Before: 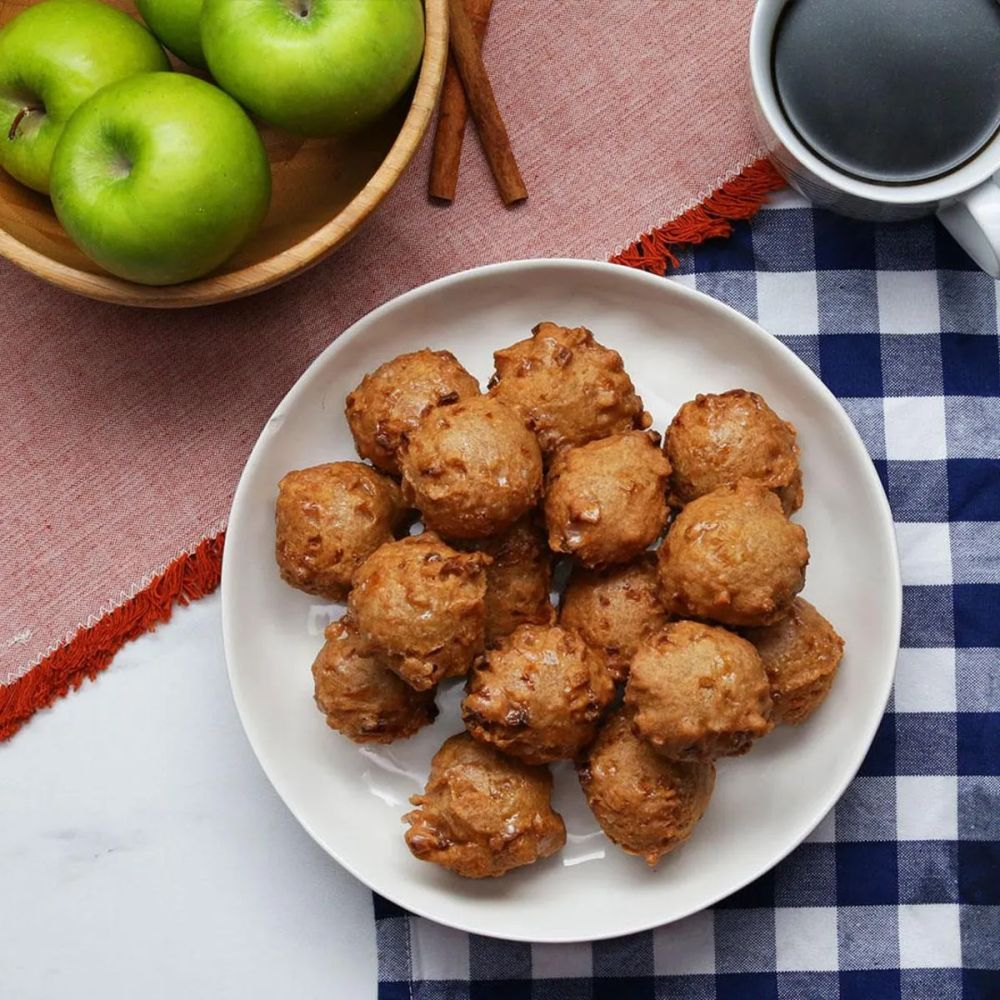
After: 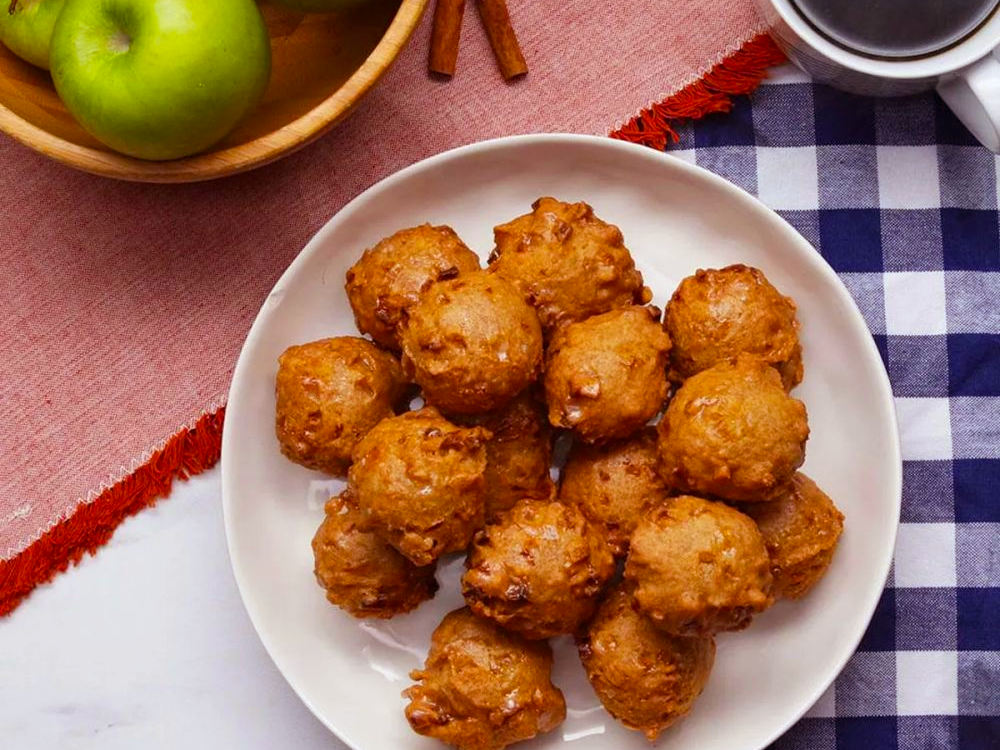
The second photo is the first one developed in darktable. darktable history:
rgb levels: mode RGB, independent channels, levels [[0, 0.474, 1], [0, 0.5, 1], [0, 0.5, 1]]
crop and rotate: top 12.5%, bottom 12.5%
color balance rgb: perceptual saturation grading › global saturation 20%, global vibrance 20%
